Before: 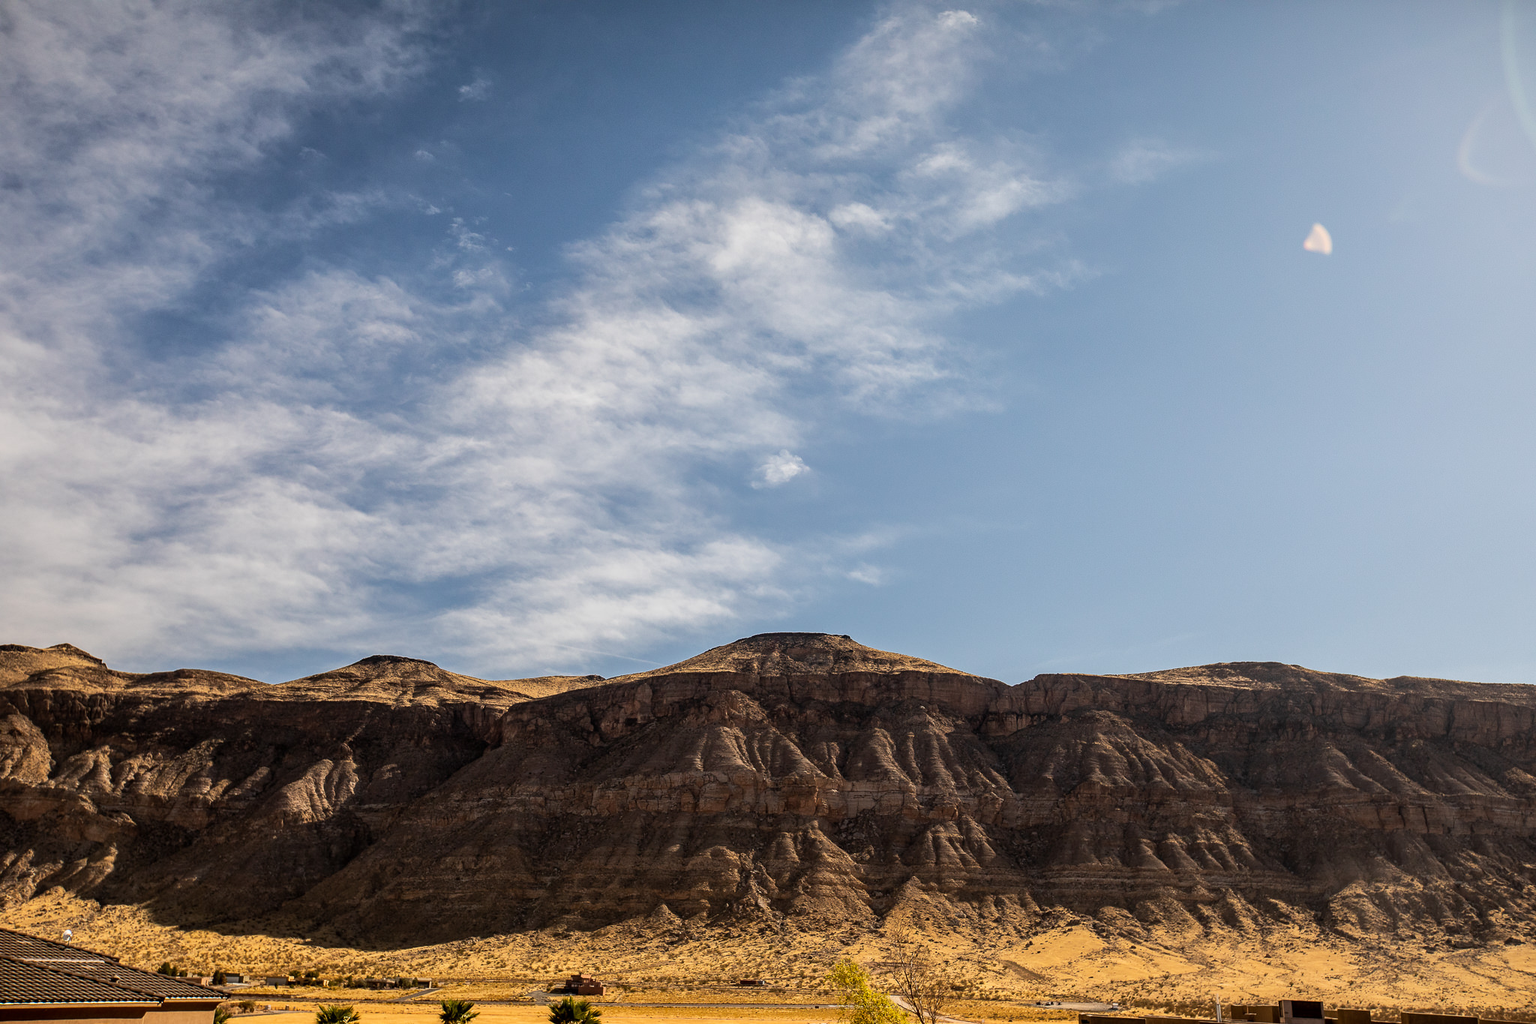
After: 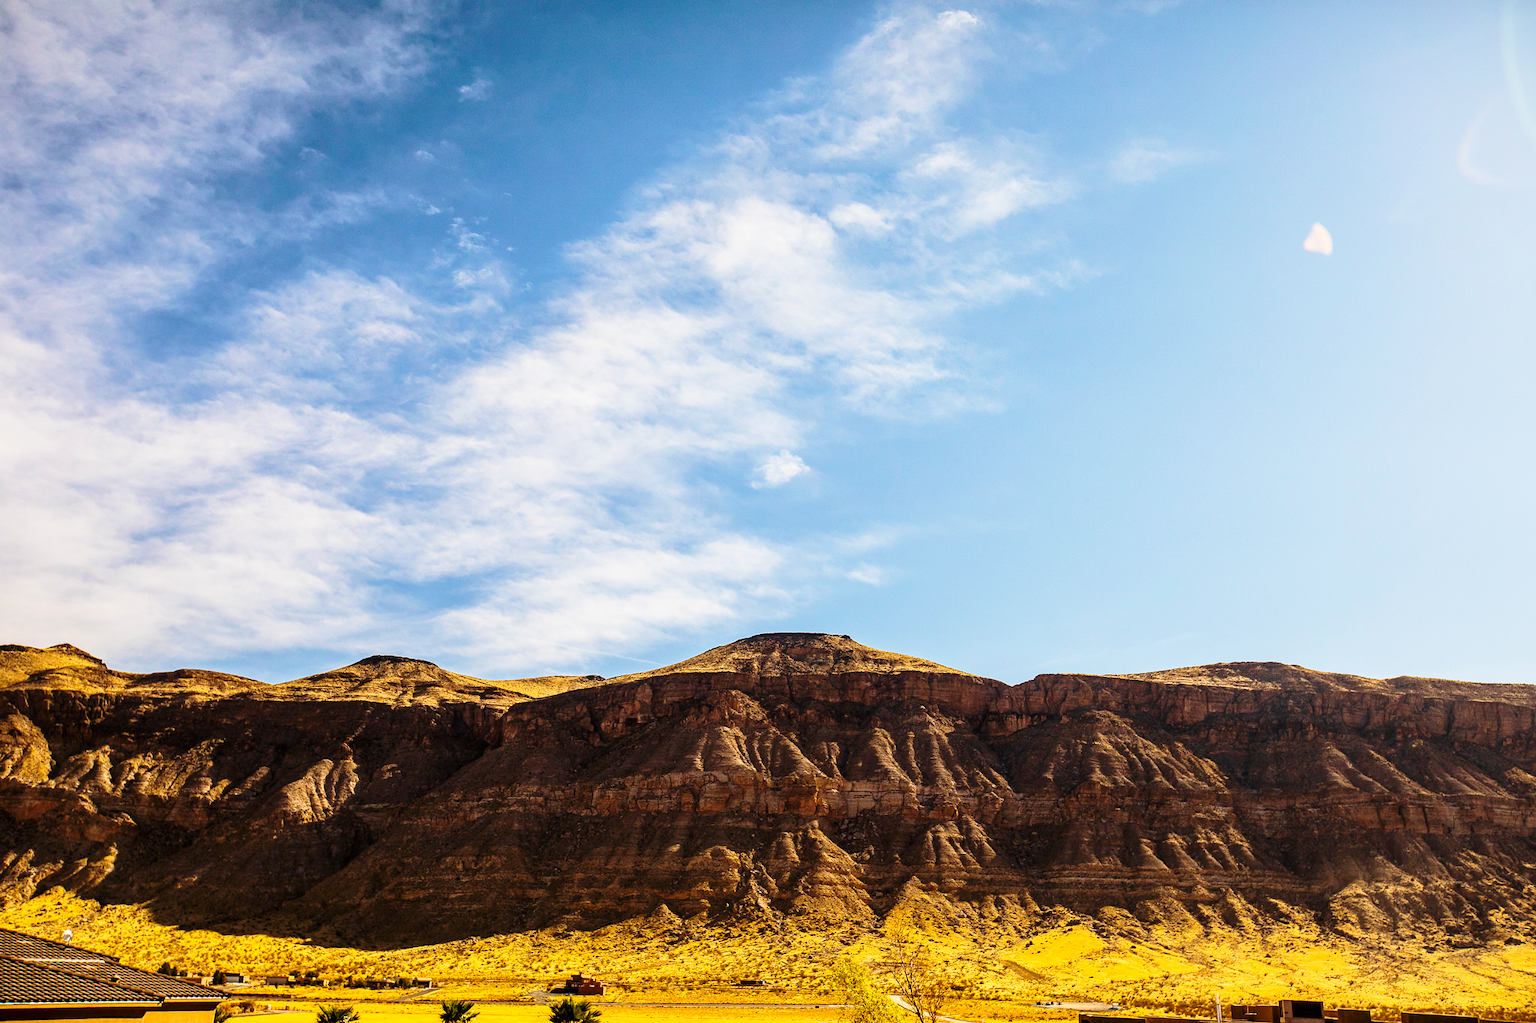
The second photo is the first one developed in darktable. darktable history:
velvia: on, module defaults
base curve: curves: ch0 [(0, 0) (0.028, 0.03) (0.121, 0.232) (0.46, 0.748) (0.859, 0.968) (1, 1)], preserve colors none
color balance rgb: perceptual saturation grading › global saturation 25%, global vibrance 20%
